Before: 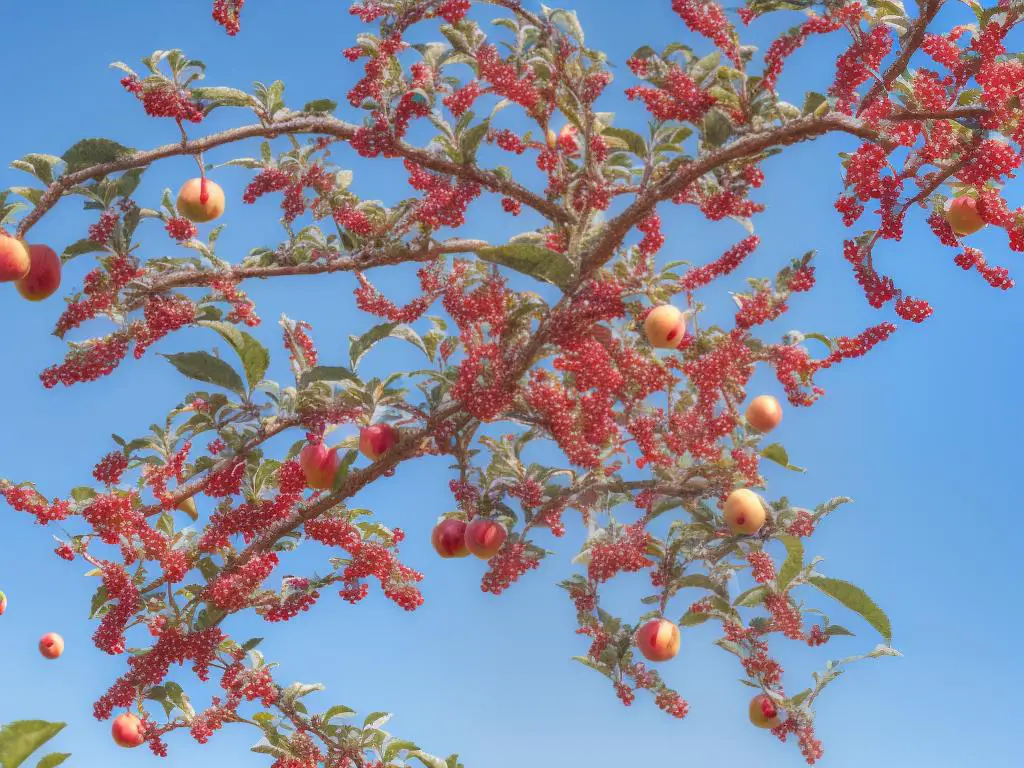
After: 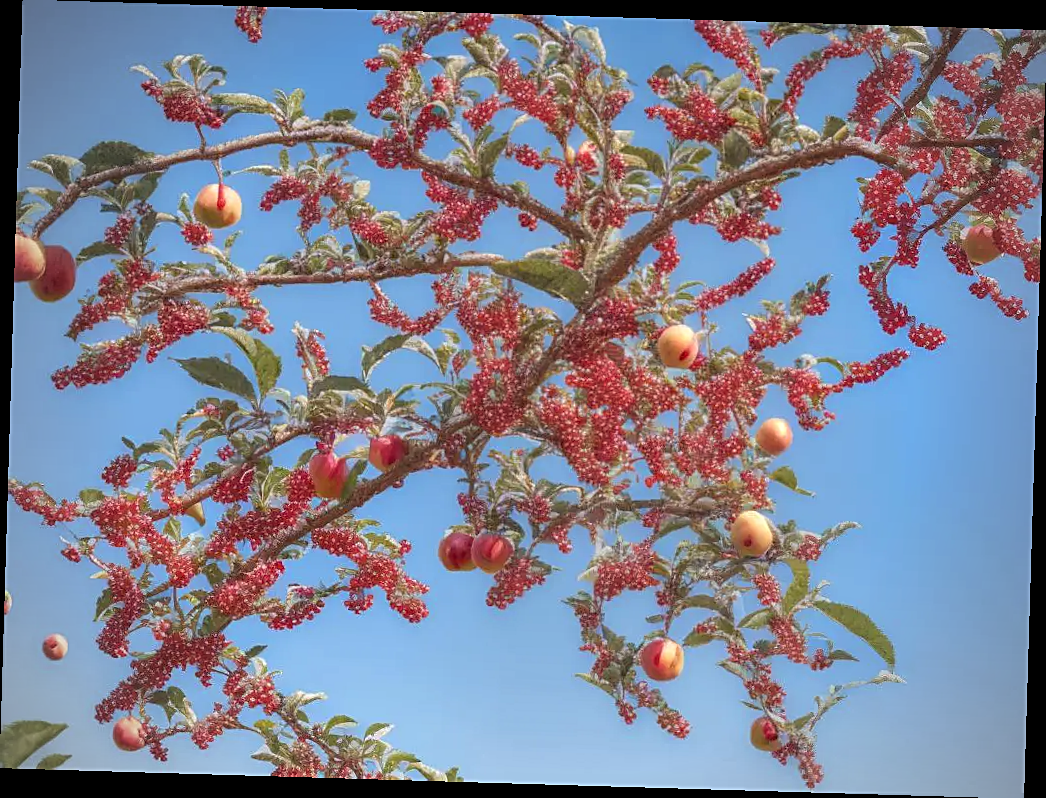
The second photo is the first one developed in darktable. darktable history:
rotate and perspective: rotation 1.72°, automatic cropping off
sharpen: on, module defaults
vignetting: fall-off start 74.49%, fall-off radius 65.9%, brightness -0.628, saturation -0.68
local contrast: highlights 100%, shadows 100%, detail 120%, midtone range 0.2
